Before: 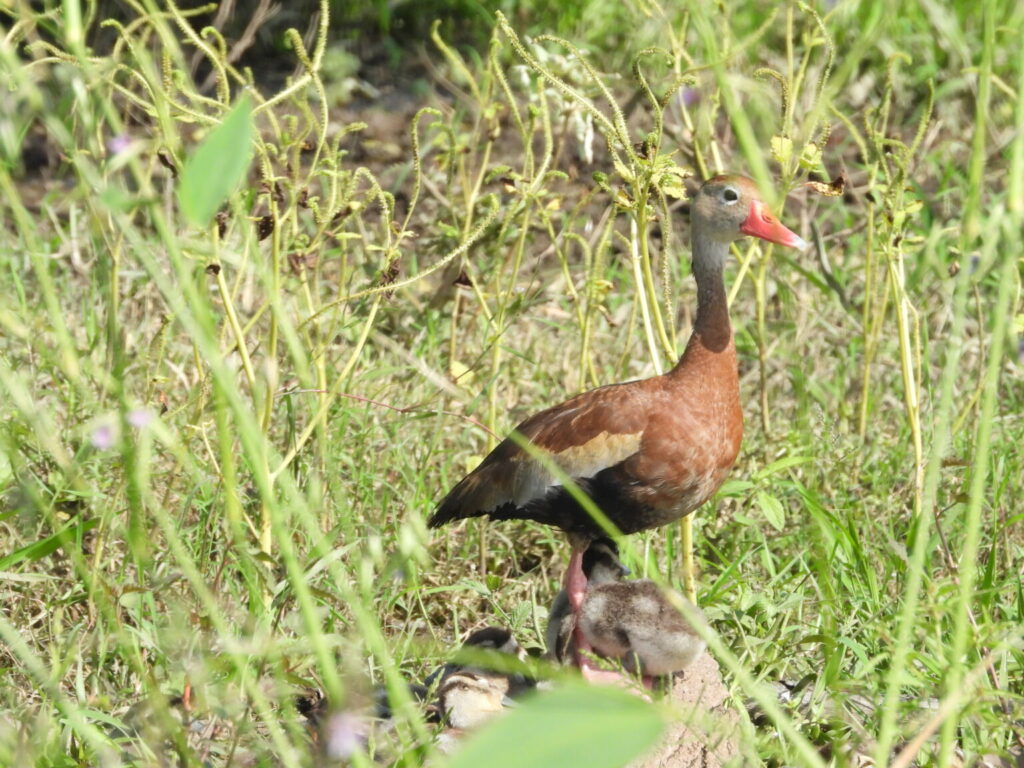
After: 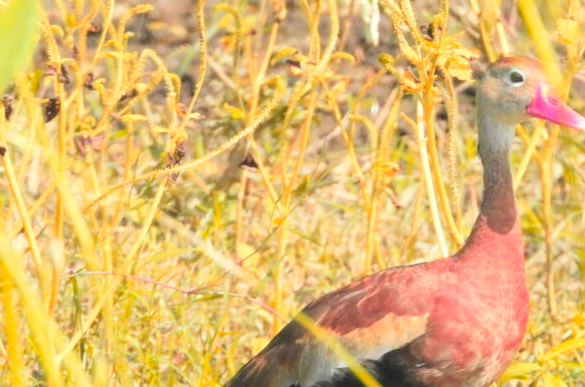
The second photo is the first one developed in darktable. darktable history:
color zones: curves: ch1 [(0.24, 0.634) (0.75, 0.5)]; ch2 [(0.253, 0.437) (0.745, 0.491)], mix 102.12%
crop: left 20.932%, top 15.471%, right 21.848%, bottom 34.081%
global tonemap: drago (0.7, 100)
